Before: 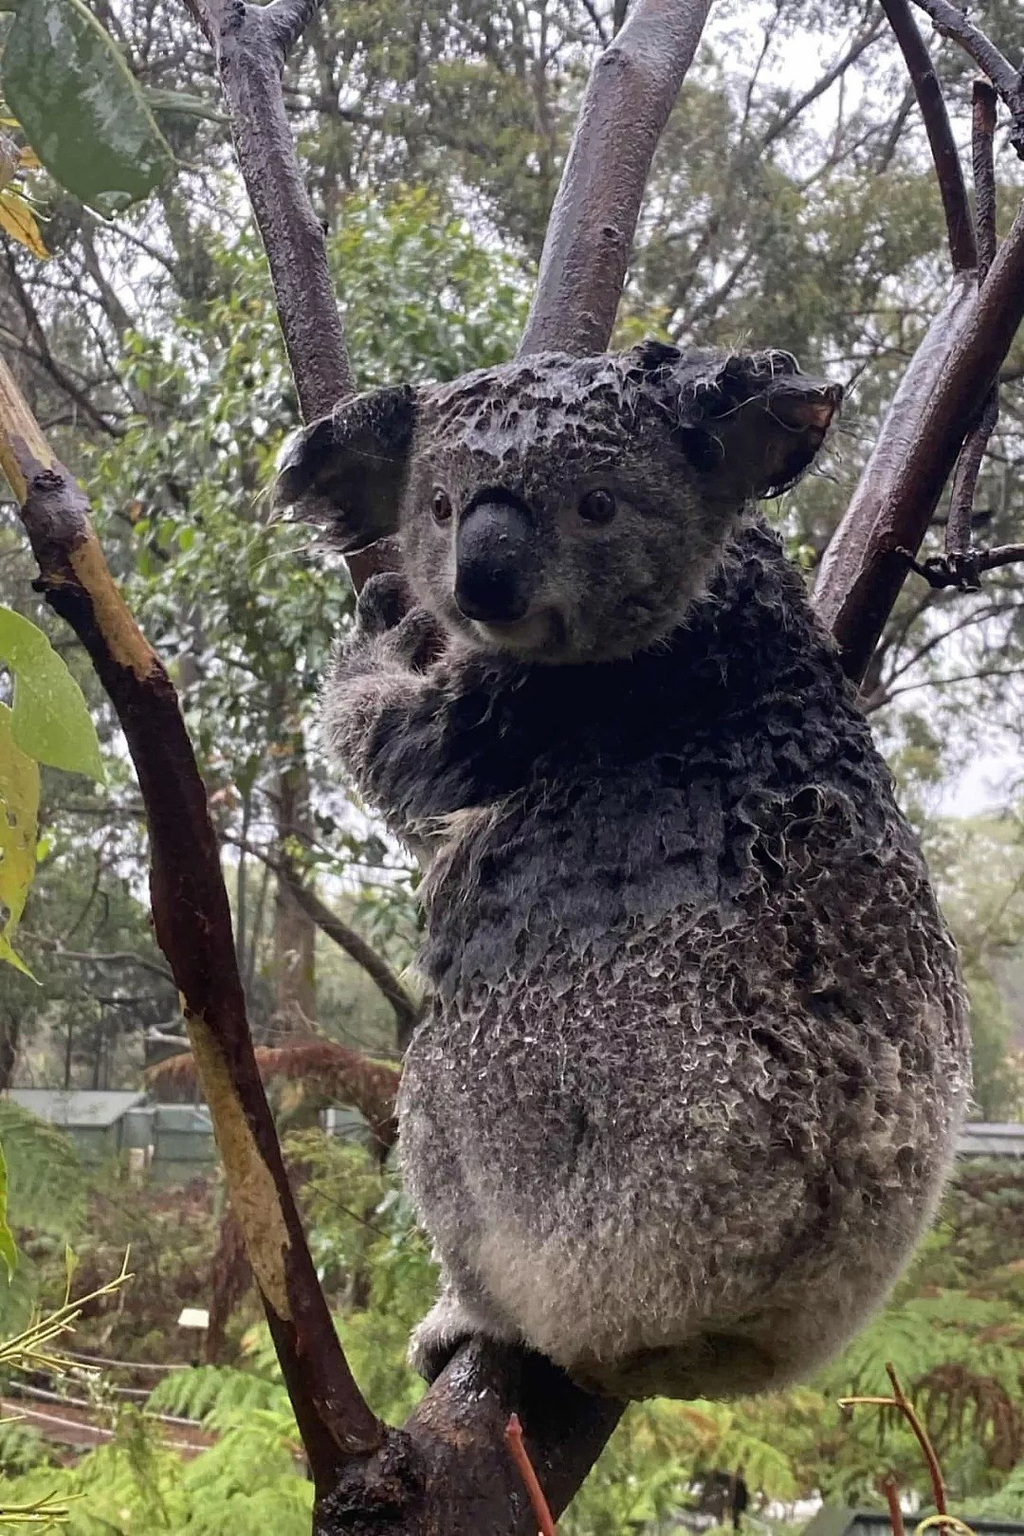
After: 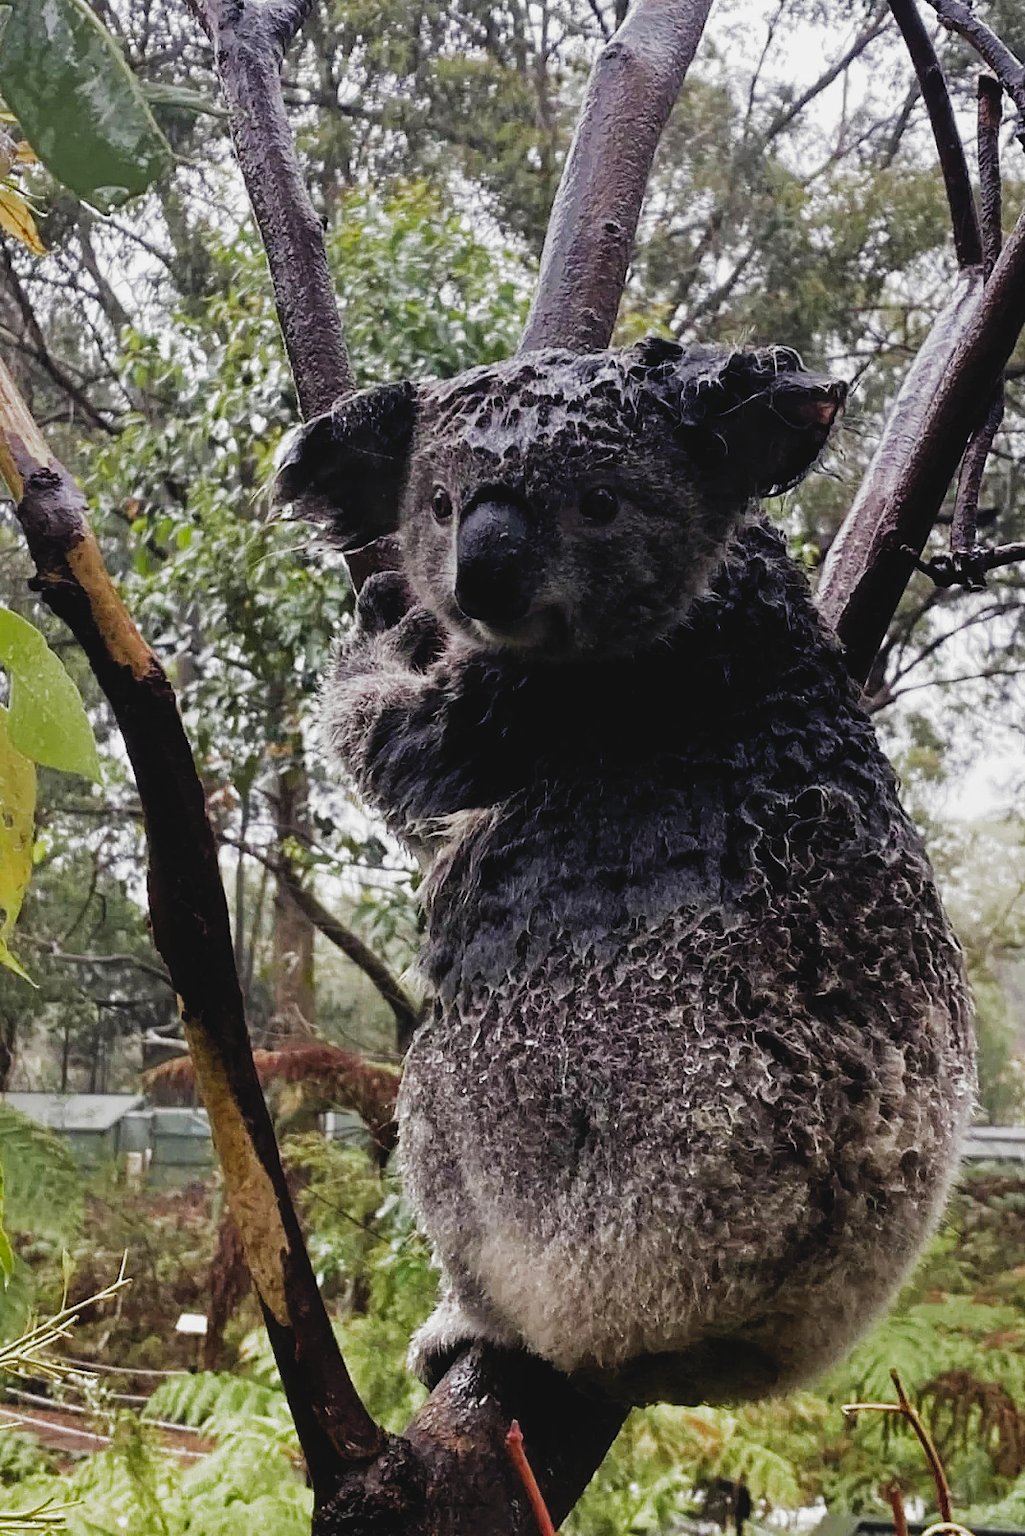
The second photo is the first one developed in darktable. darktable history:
crop: left 0.434%, top 0.485%, right 0.244%, bottom 0.386%
filmic rgb: black relative exposure -6.43 EV, white relative exposure 2.43 EV, threshold 3 EV, hardness 5.27, latitude 0.1%, contrast 1.425, highlights saturation mix 2%, preserve chrominance no, color science v5 (2021), contrast in shadows safe, contrast in highlights safe, enable highlight reconstruction true
contrast brightness saturation: contrast -0.1, saturation -0.1
